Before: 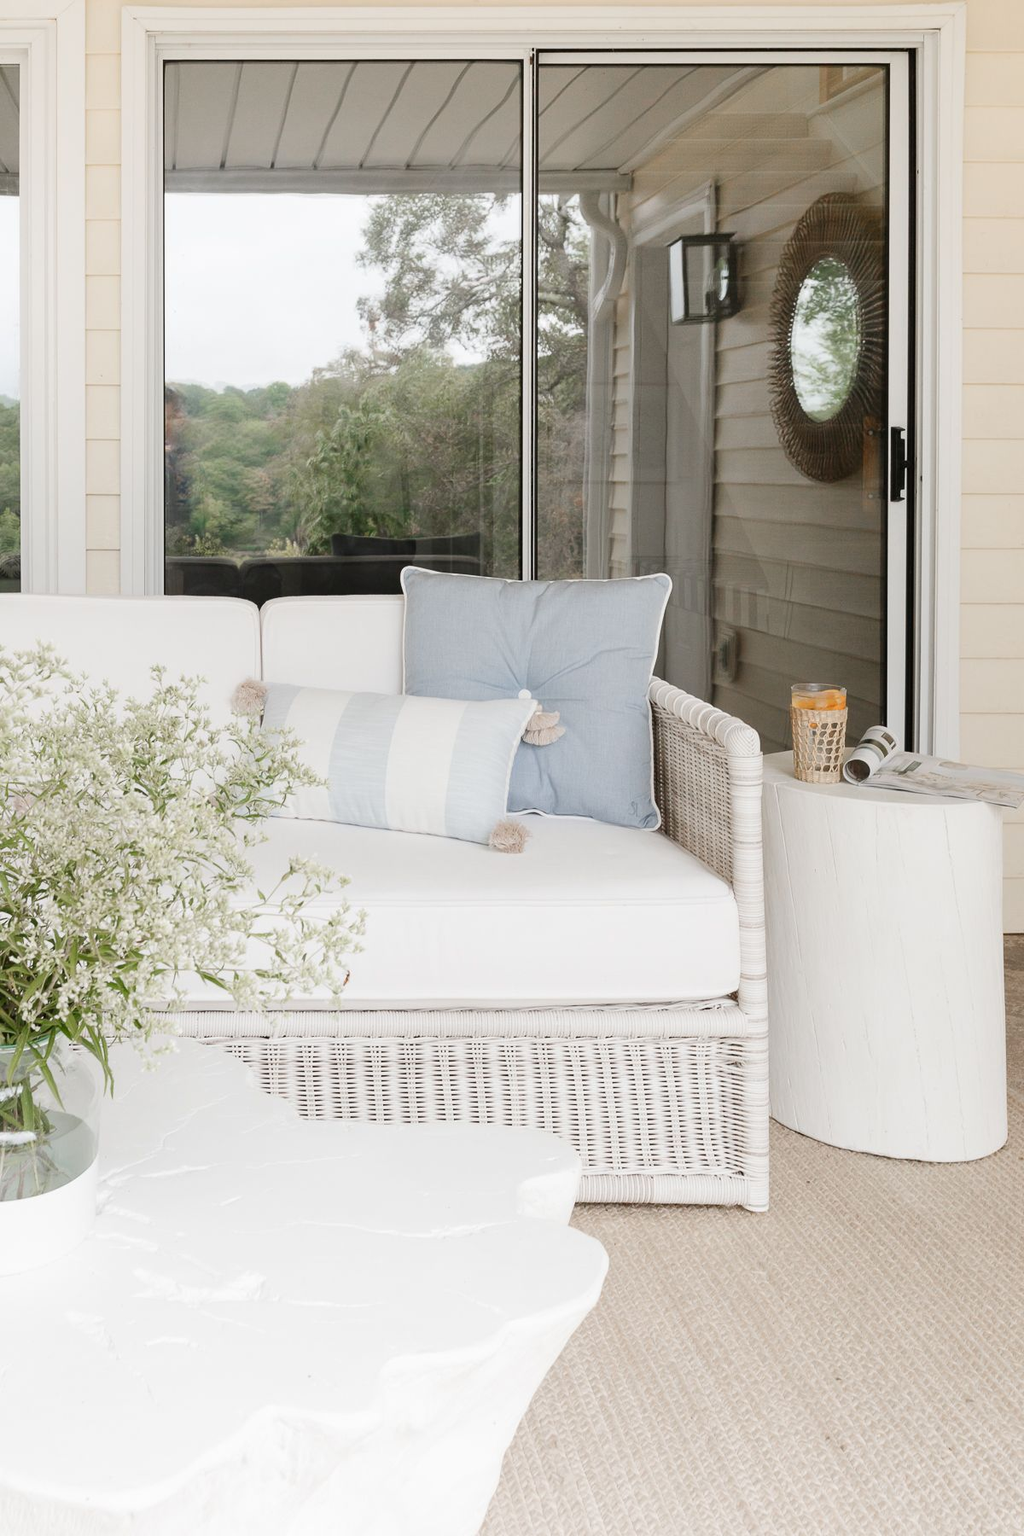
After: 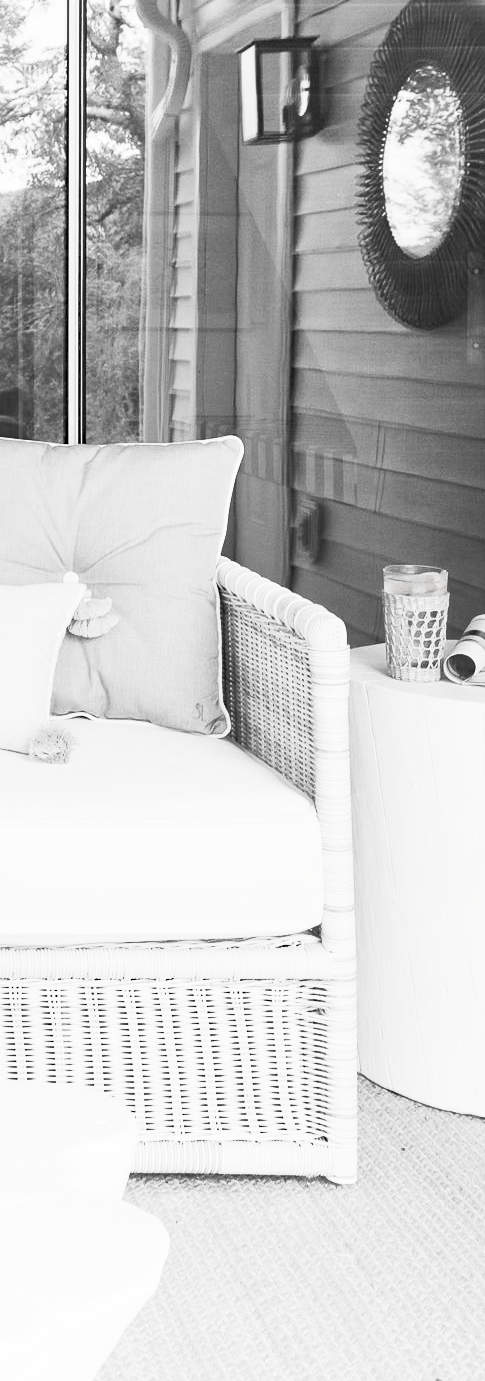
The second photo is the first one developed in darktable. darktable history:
shadows and highlights: shadows color adjustment 97.98%, highlights color adjustment 59.04%
contrast brightness saturation: contrast 0.536, brightness 0.458, saturation -0.99
haze removal: compatibility mode true, adaptive false
crop: left 45.341%, top 13.111%, right 14.17%, bottom 10.117%
